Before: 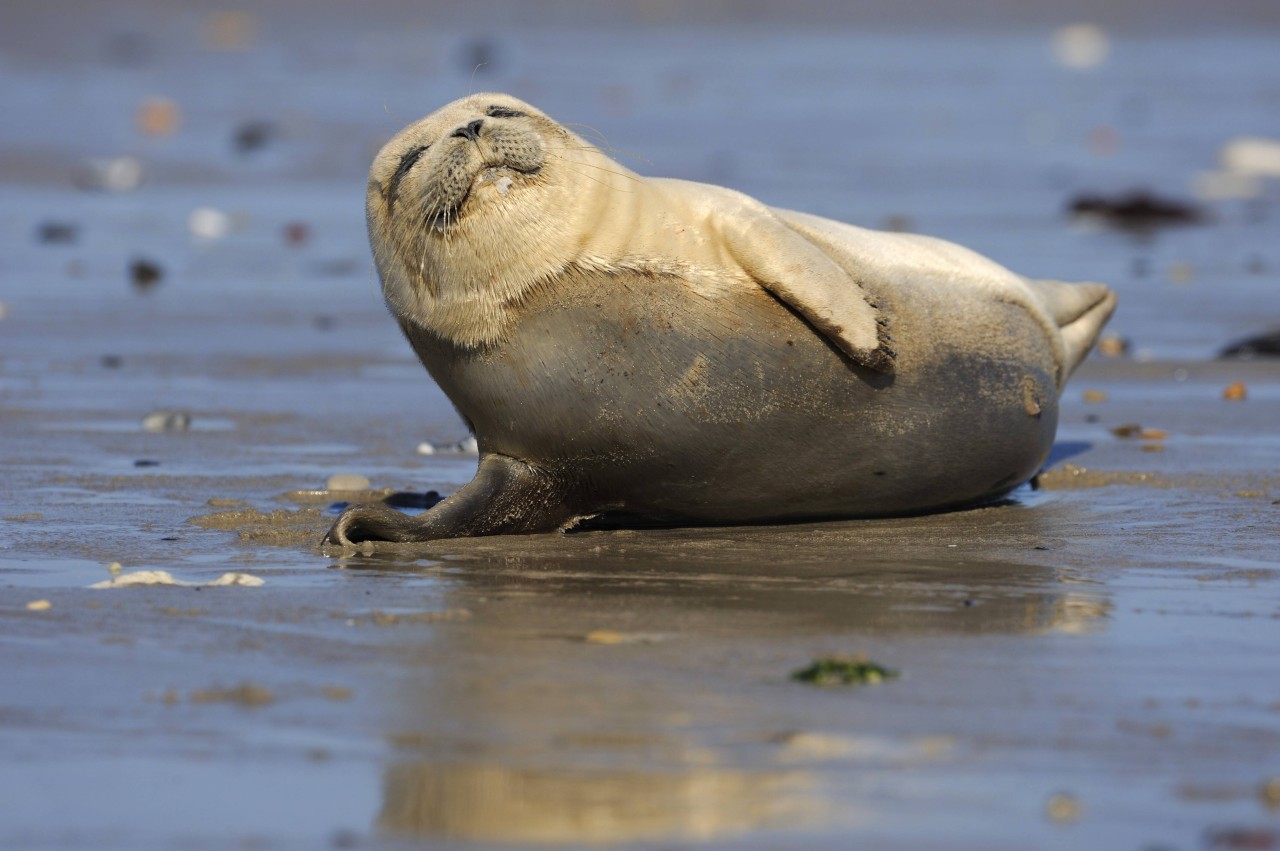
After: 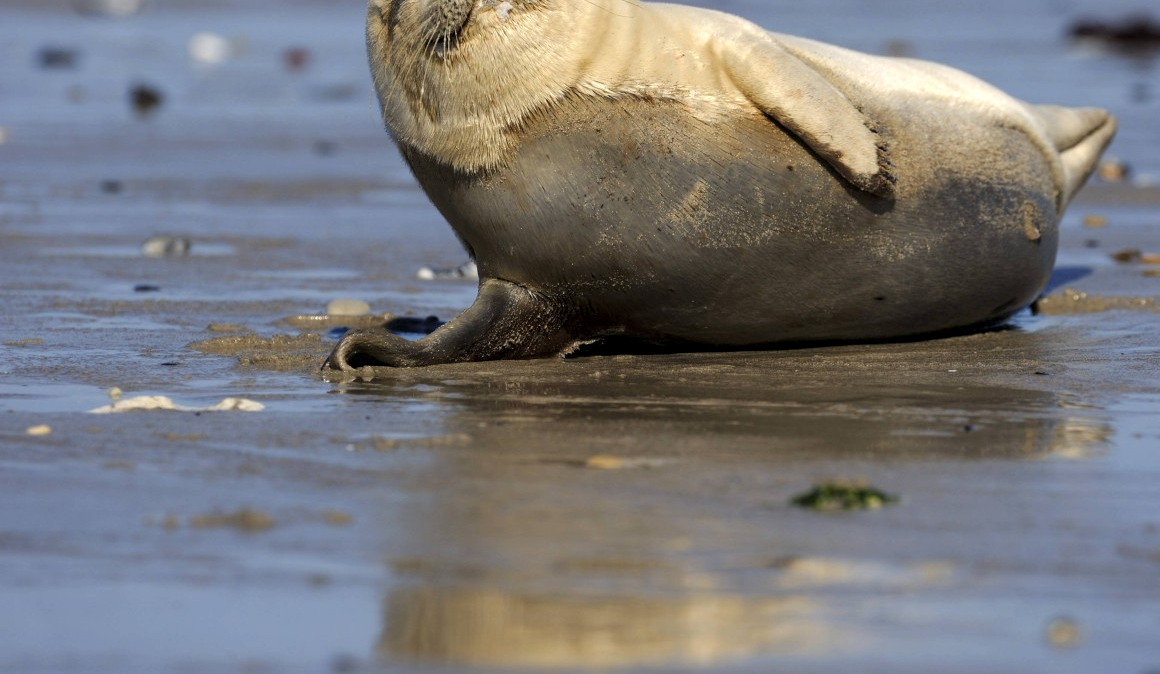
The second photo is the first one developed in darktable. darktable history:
local contrast: on, module defaults
crop: top 20.575%, right 9.363%, bottom 0.221%
